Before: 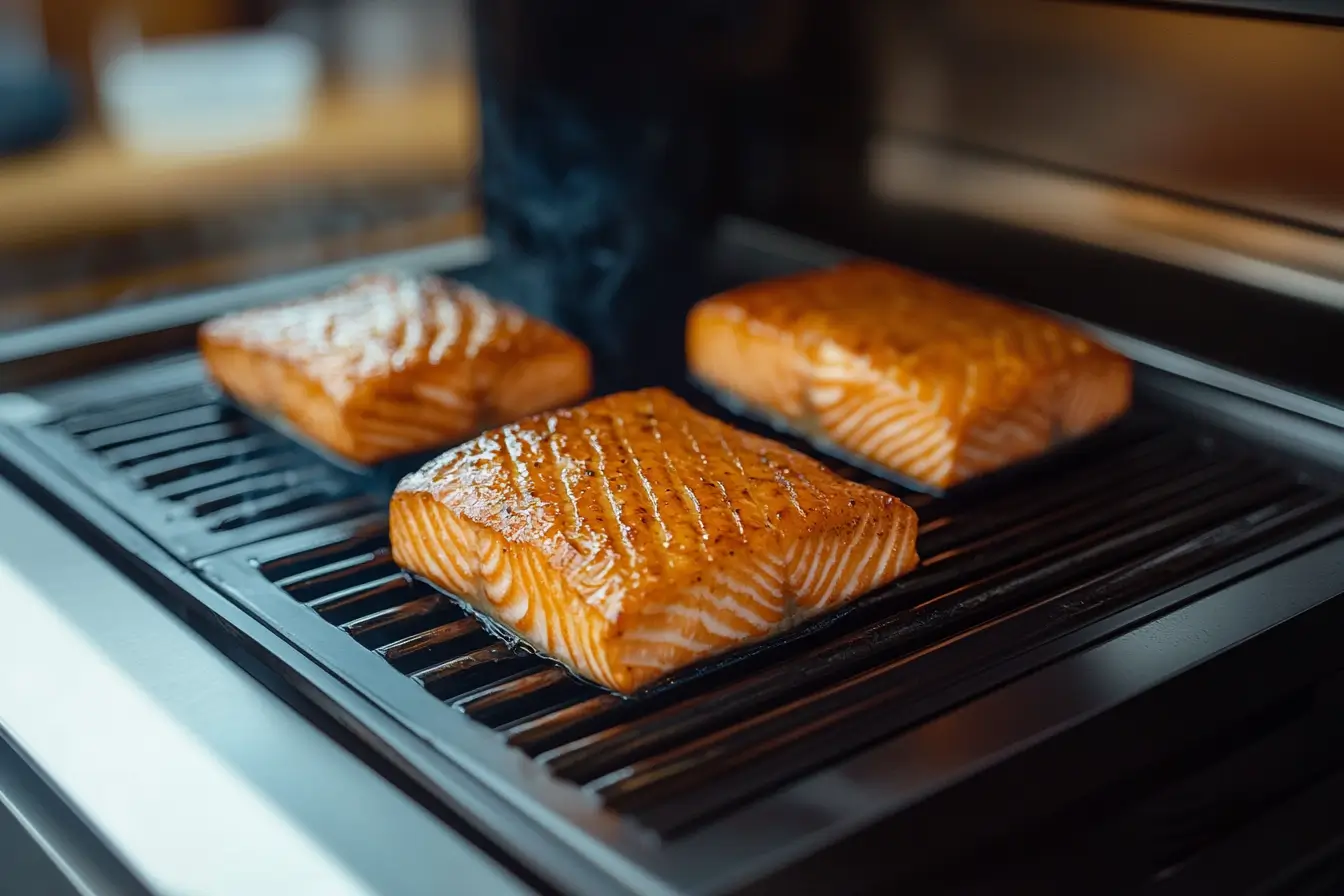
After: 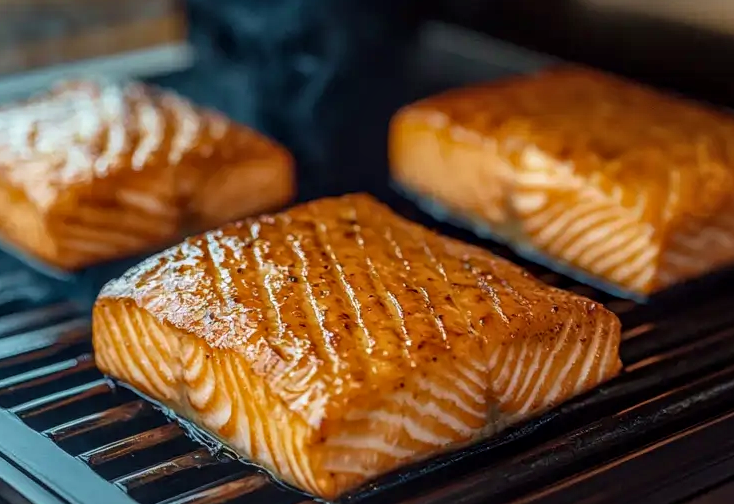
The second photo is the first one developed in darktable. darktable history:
crop and rotate: left 22.103%, top 21.701%, right 23.282%, bottom 21.953%
local contrast: highlights 3%, shadows 6%, detail 133%
velvia: on, module defaults
